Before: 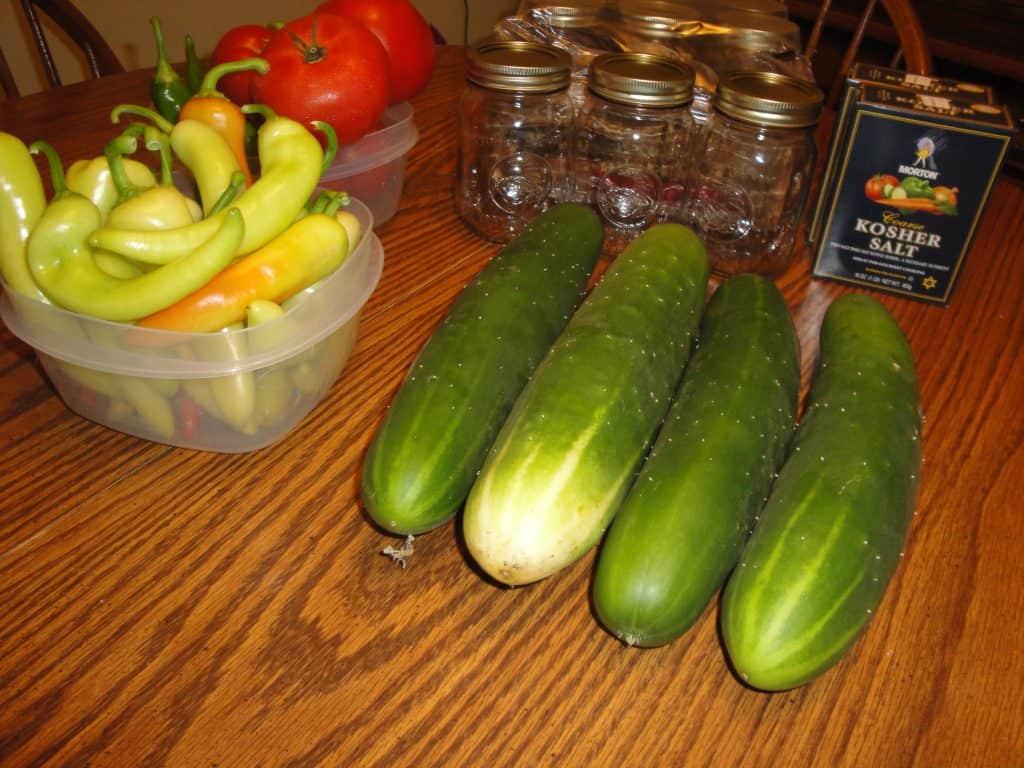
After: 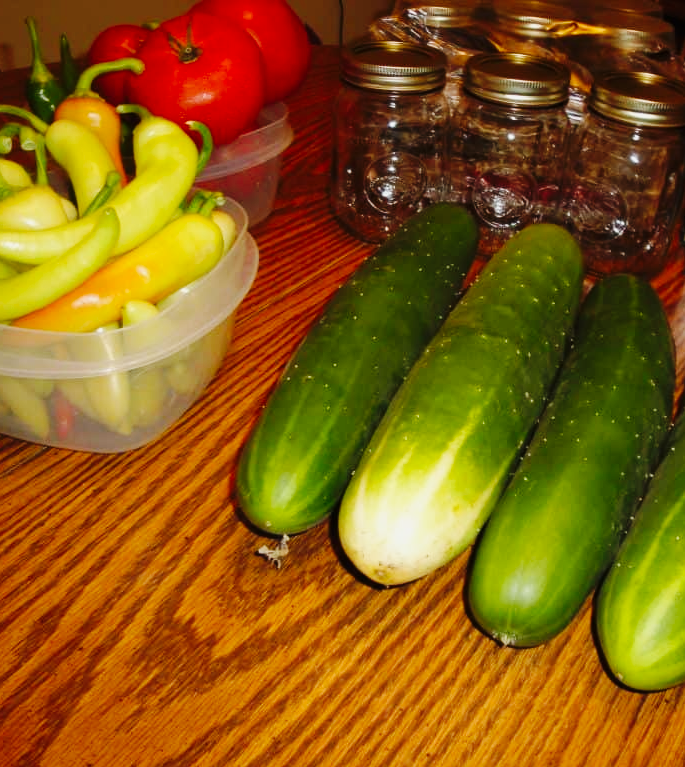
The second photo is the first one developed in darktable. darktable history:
crop and rotate: left 12.3%, right 20.757%
base curve: curves: ch0 [(0, 0) (0.036, 0.025) (0.121, 0.166) (0.206, 0.329) (0.605, 0.79) (1, 1)], preserve colors none
exposure: exposure -0.387 EV, compensate exposure bias true, compensate highlight preservation false
